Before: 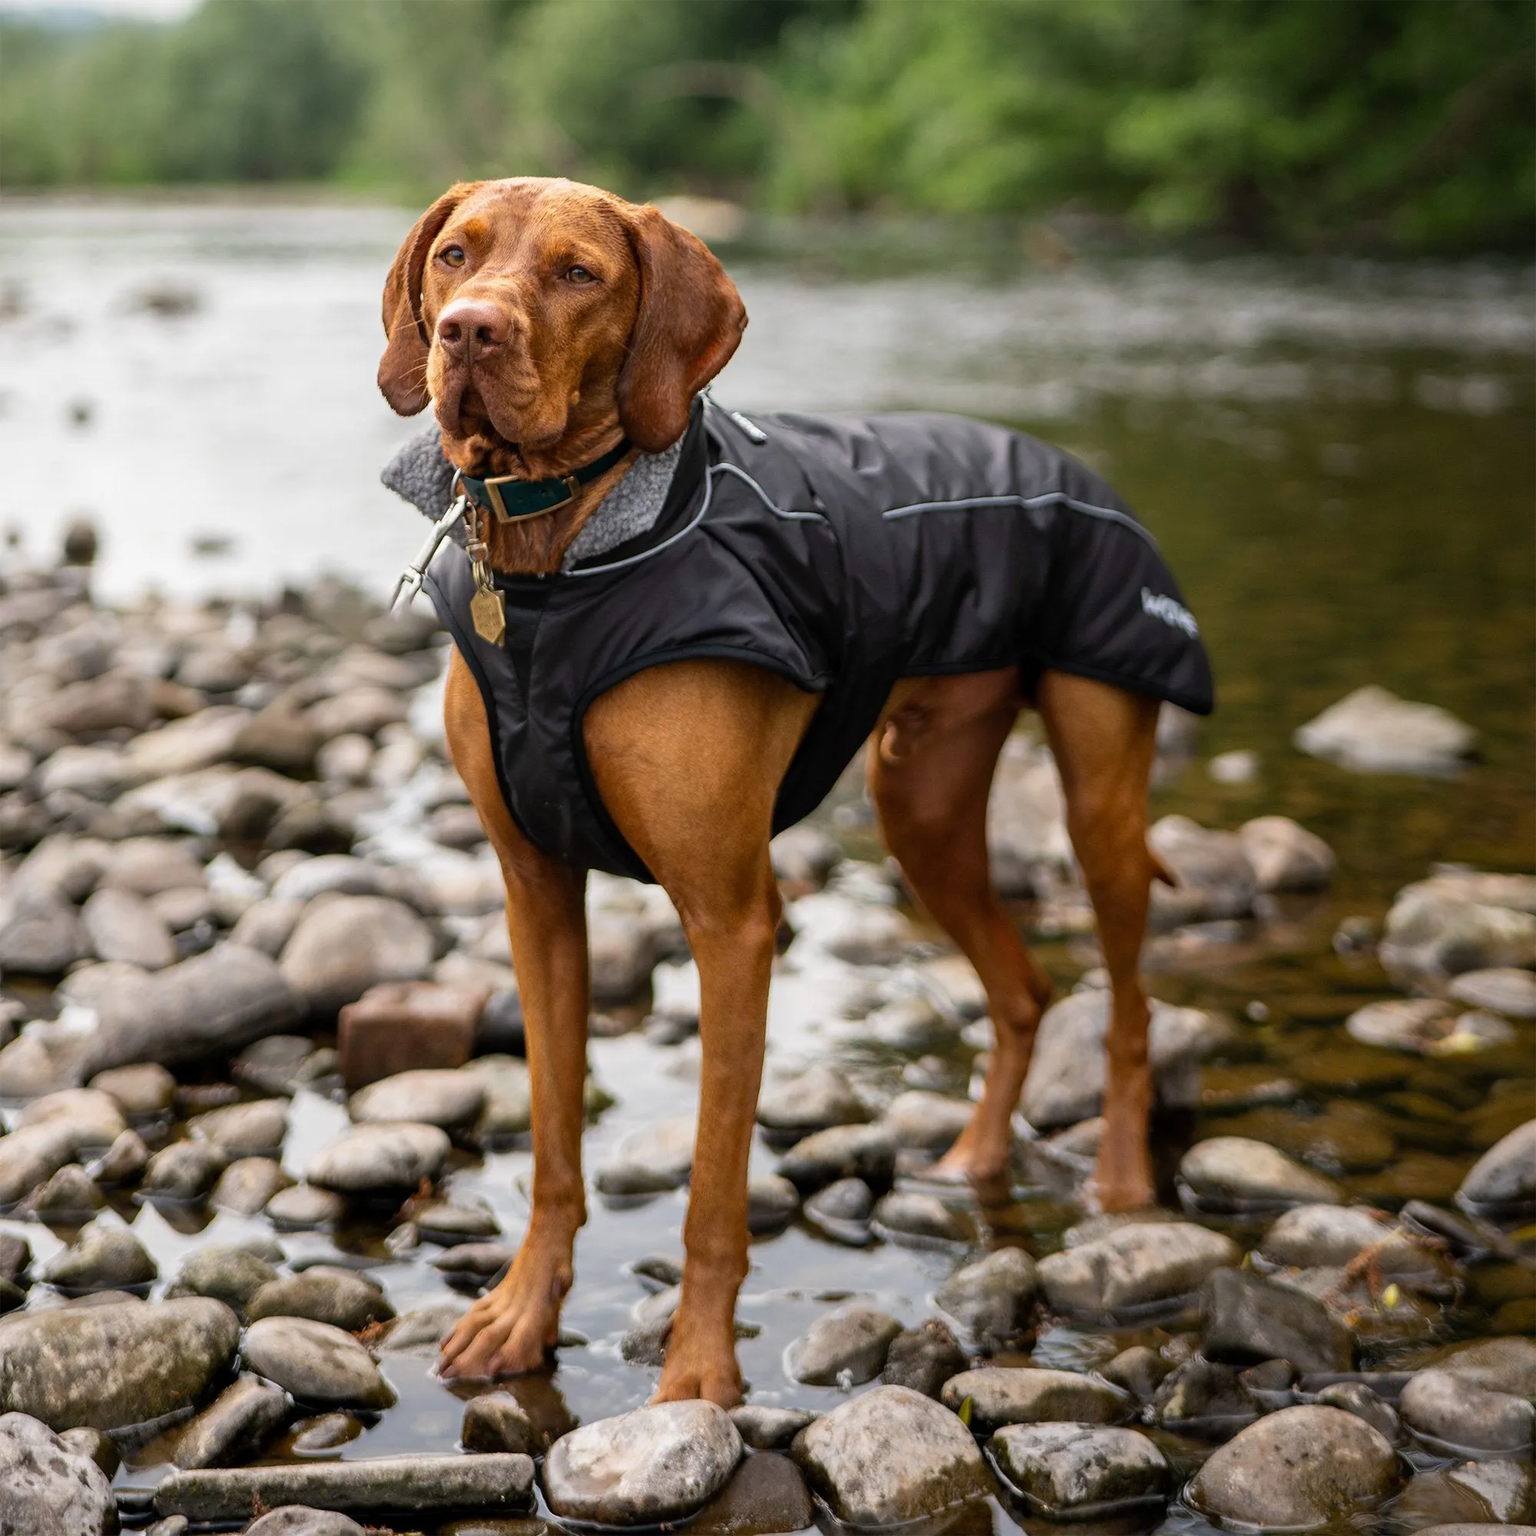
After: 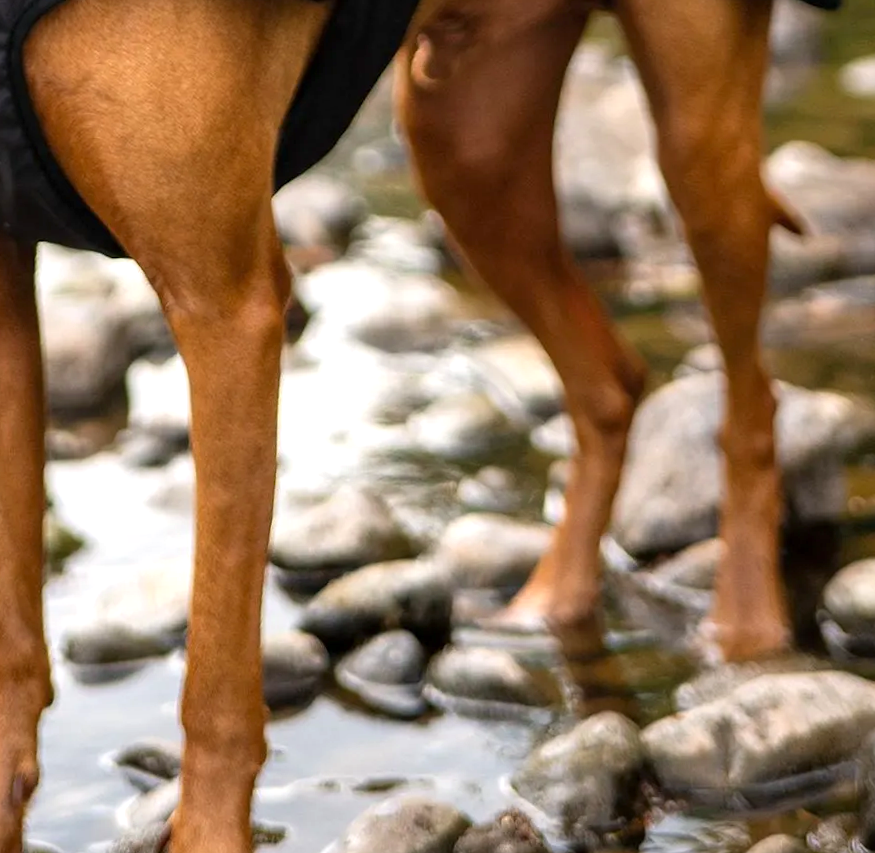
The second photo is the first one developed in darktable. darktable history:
crop: left 37.221%, top 45.169%, right 20.63%, bottom 13.777%
exposure: exposure 0.636 EV, compensate highlight preservation false
rotate and perspective: rotation -2.29°, automatic cropping off
